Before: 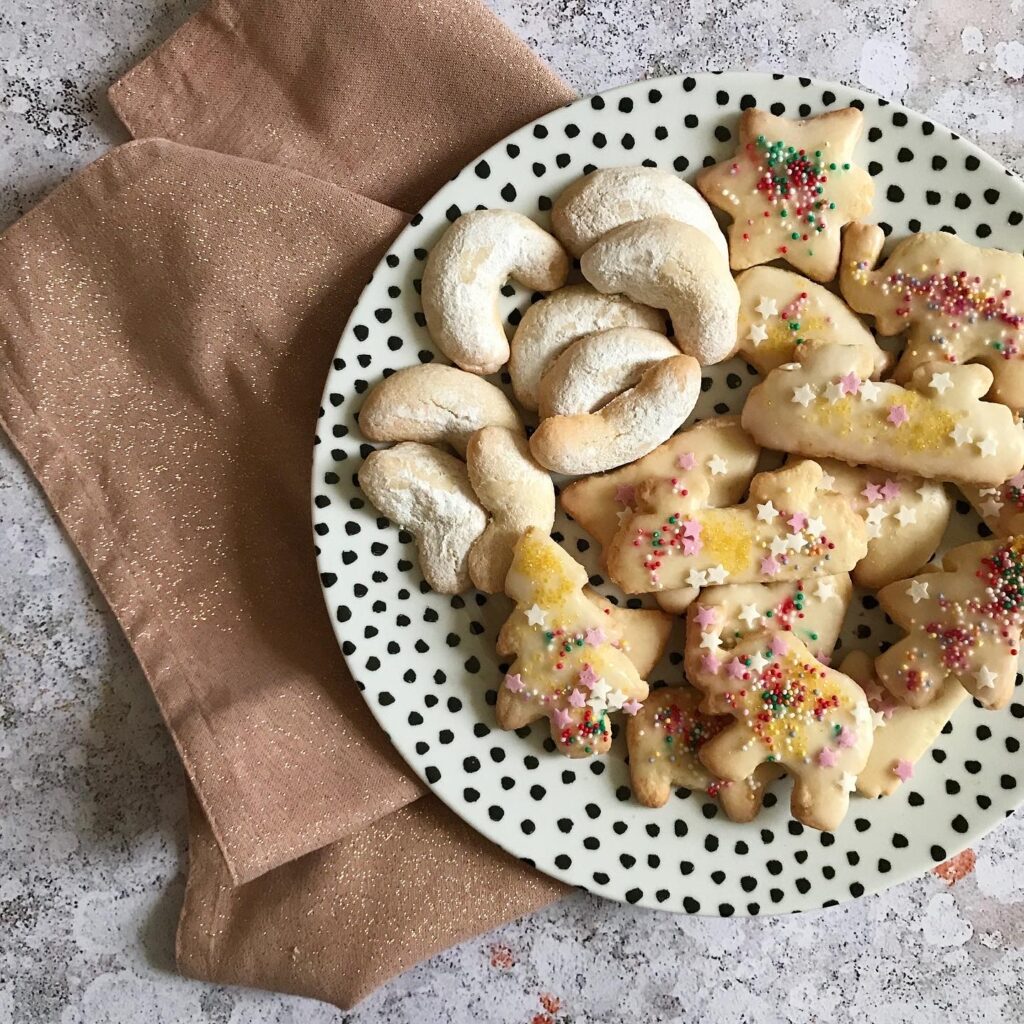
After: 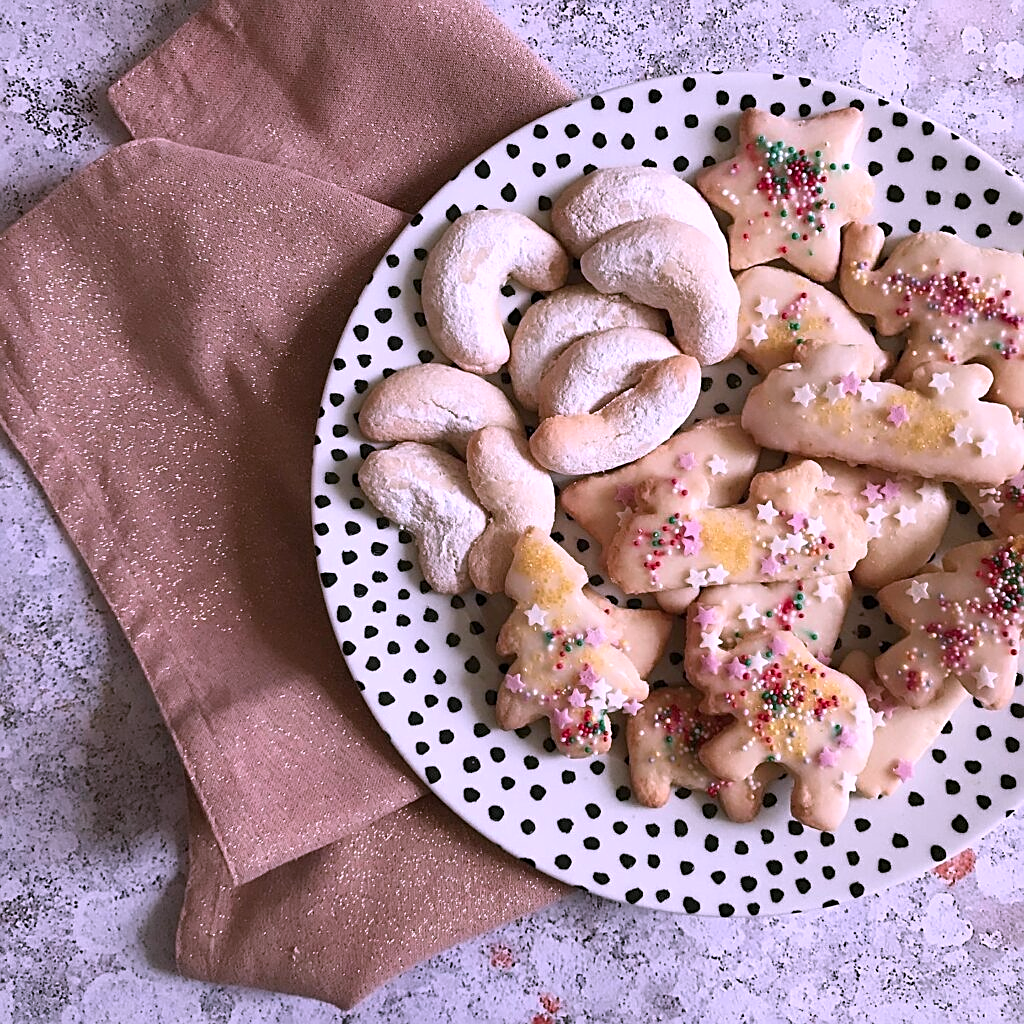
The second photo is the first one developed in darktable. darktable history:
color correction: highlights a* 15.03, highlights b* -25.07
sharpen: on, module defaults
